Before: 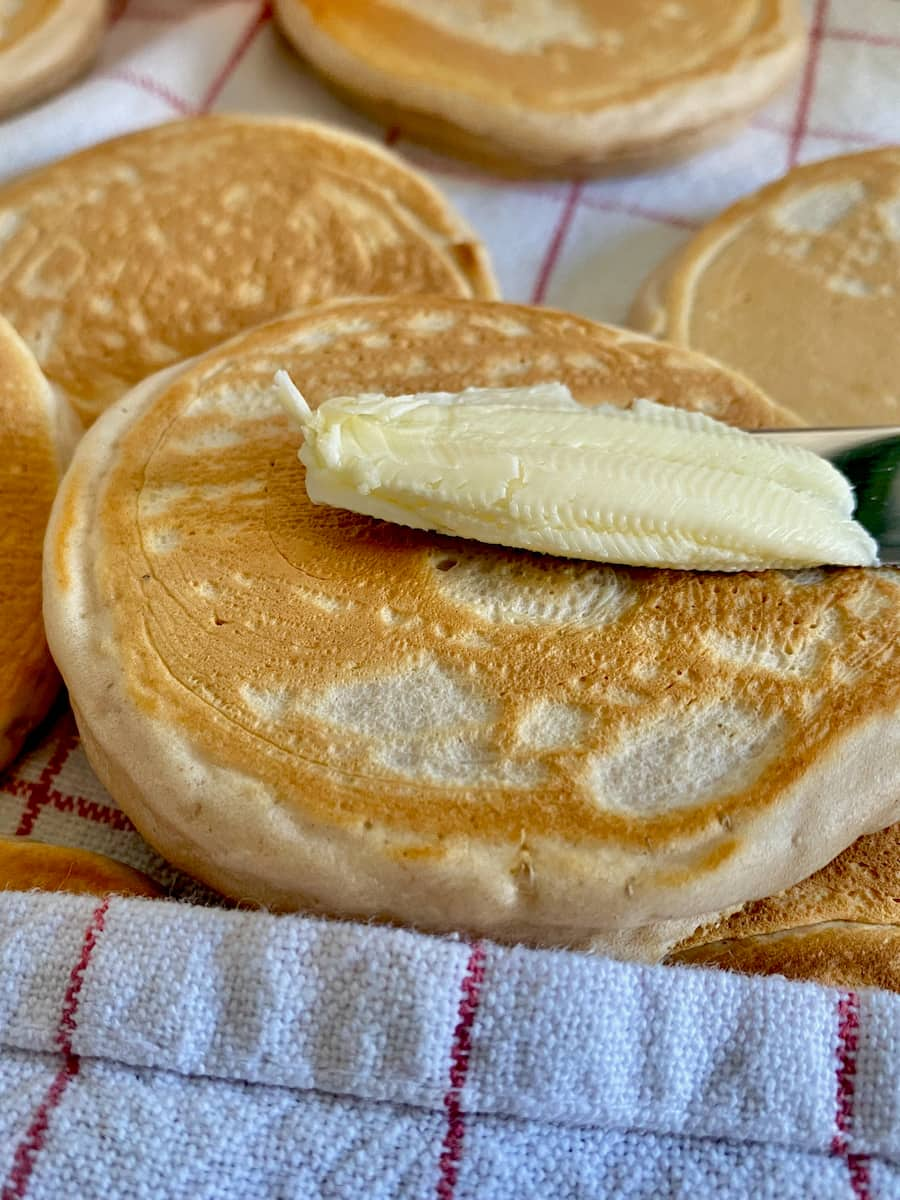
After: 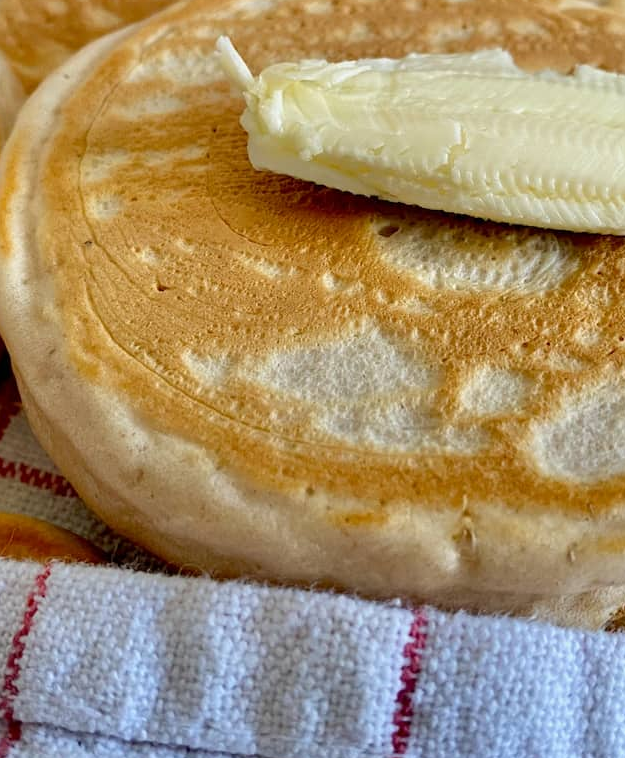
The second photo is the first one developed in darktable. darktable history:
crop: left 6.469%, top 27.91%, right 24.022%, bottom 8.893%
